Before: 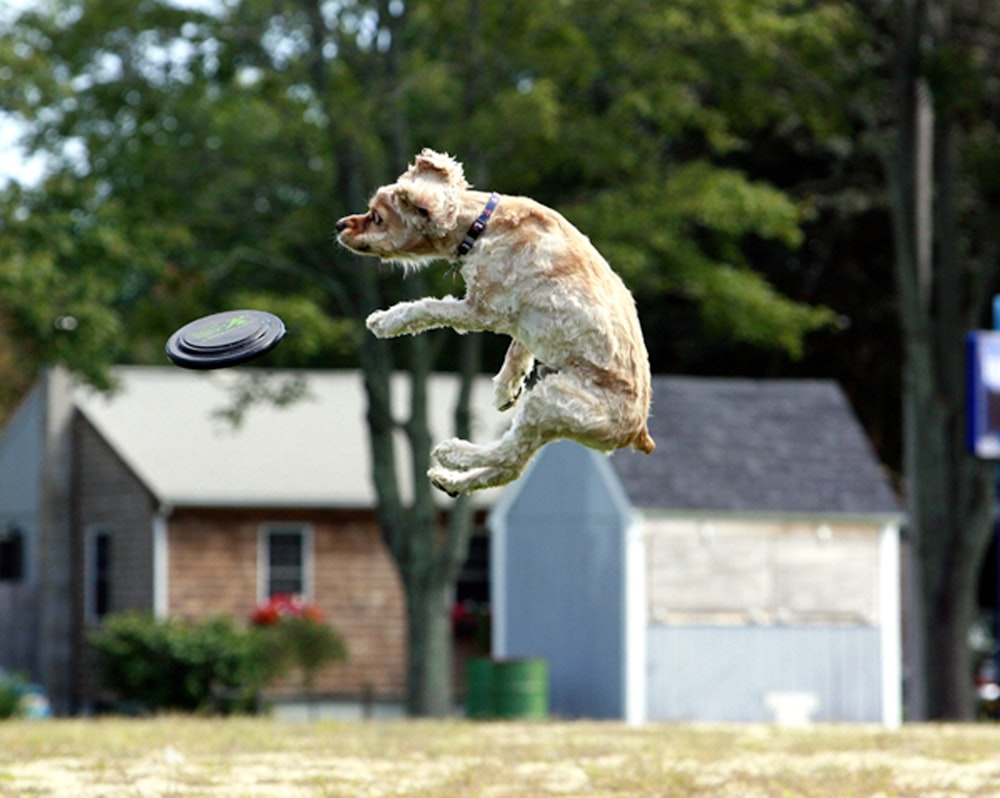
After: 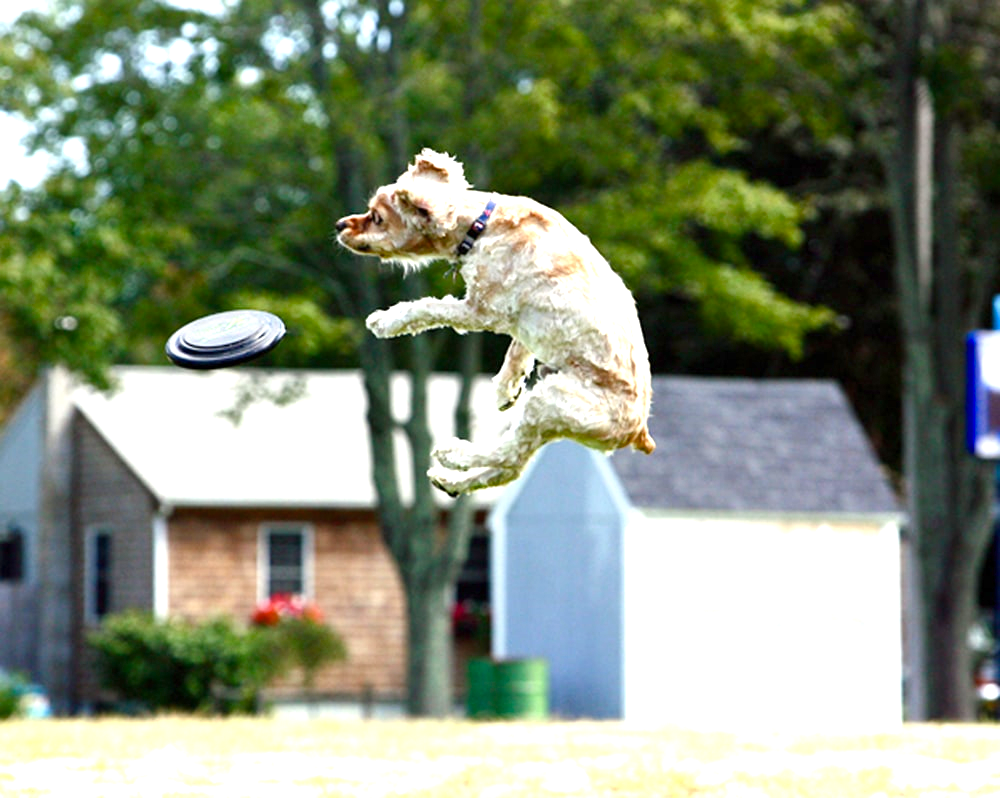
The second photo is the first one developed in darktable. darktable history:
color balance rgb: linear chroma grading › shadows 32%, linear chroma grading › global chroma -2%, linear chroma grading › mid-tones 4%, perceptual saturation grading › global saturation -2%, perceptual saturation grading › highlights -8%, perceptual saturation grading › mid-tones 8%, perceptual saturation grading › shadows 4%, perceptual brilliance grading › highlights 8%, perceptual brilliance grading › mid-tones 4%, perceptual brilliance grading › shadows 2%, global vibrance 16%, saturation formula JzAzBz (2021)
exposure: exposure 0.921 EV, compensate highlight preservation false
